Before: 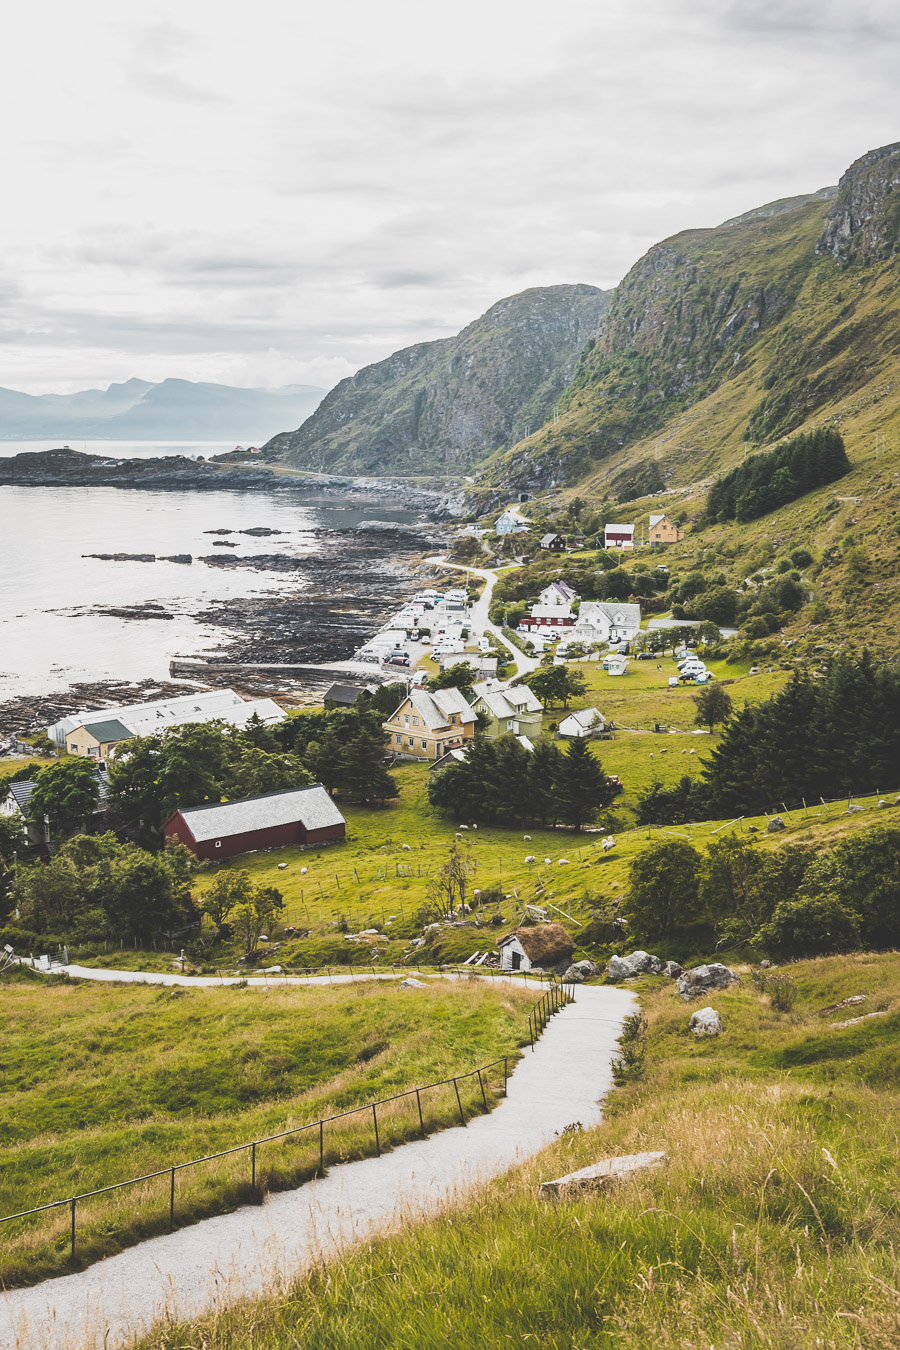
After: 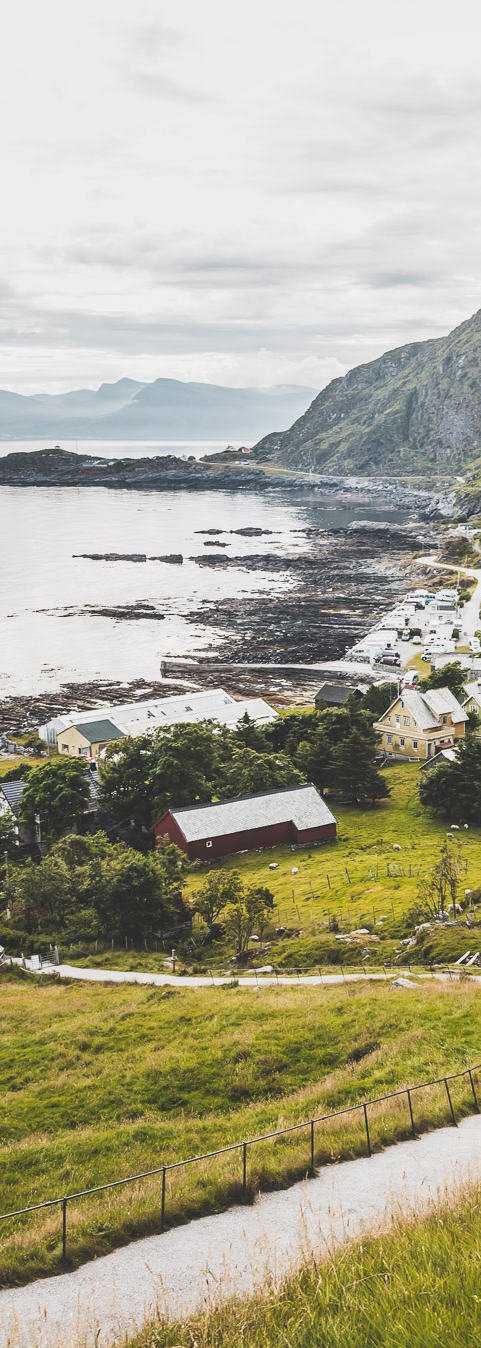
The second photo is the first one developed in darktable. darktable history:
crop: left 1.008%, right 45.451%, bottom 0.079%
local contrast: highlights 105%, shadows 100%, detail 119%, midtone range 0.2
